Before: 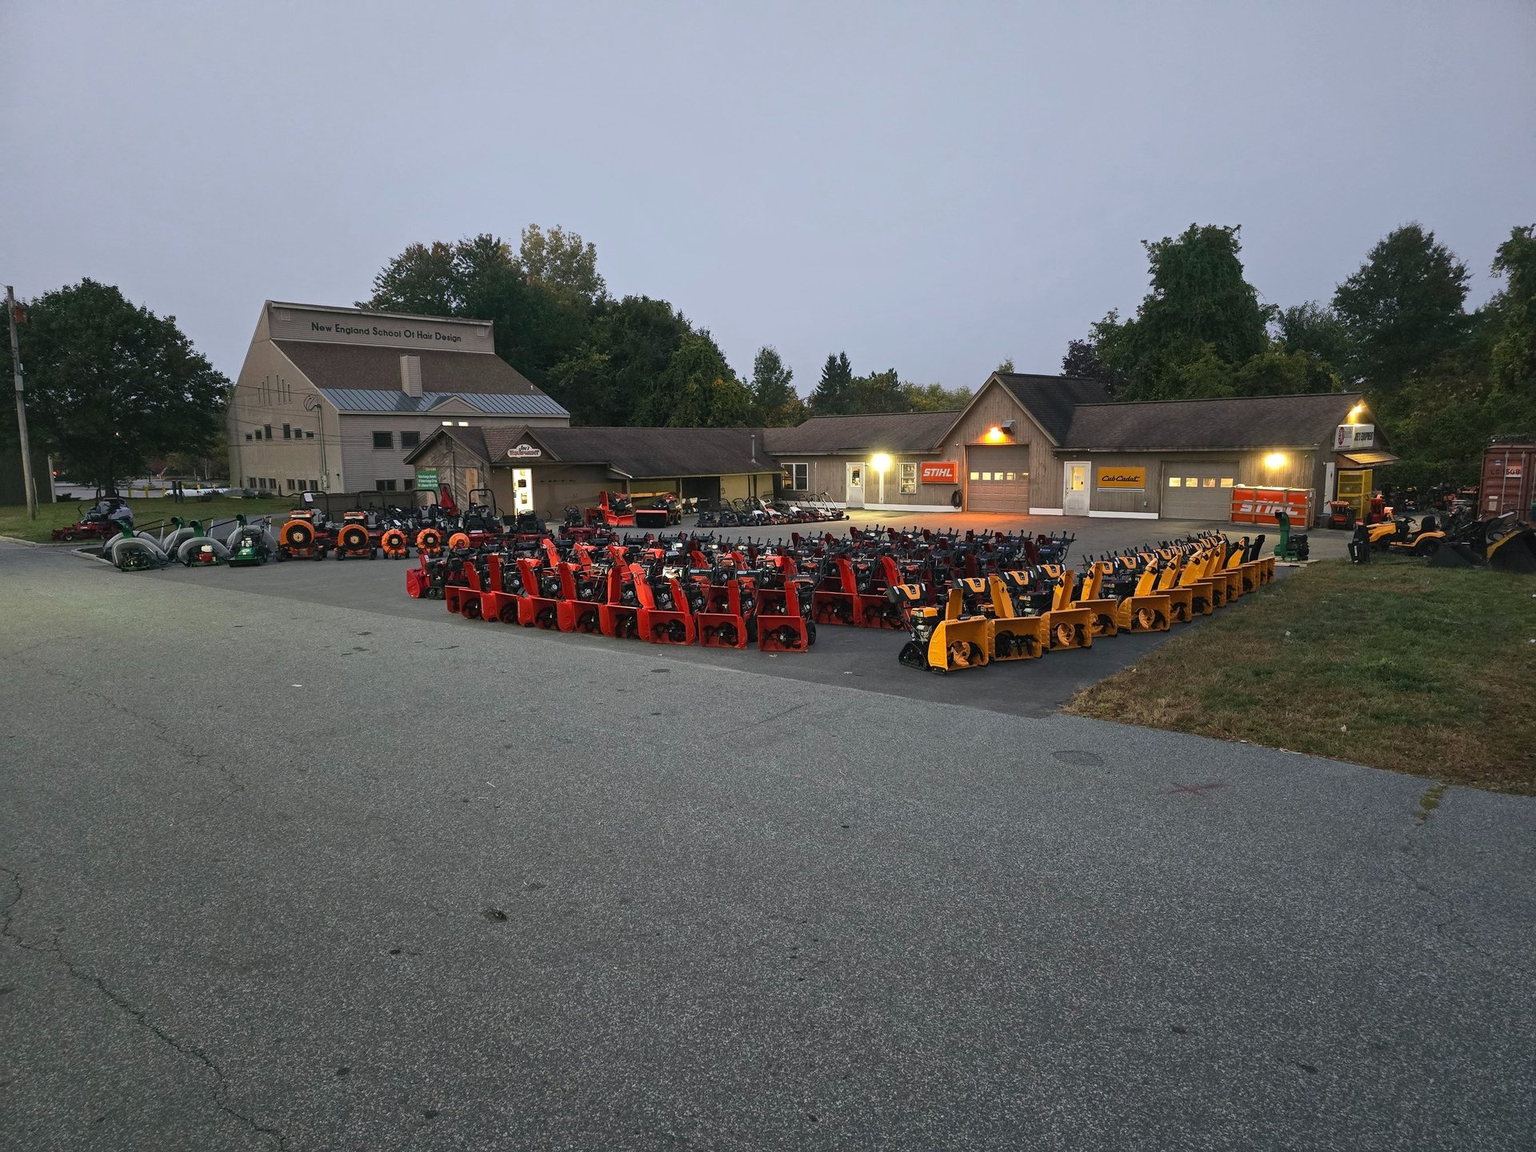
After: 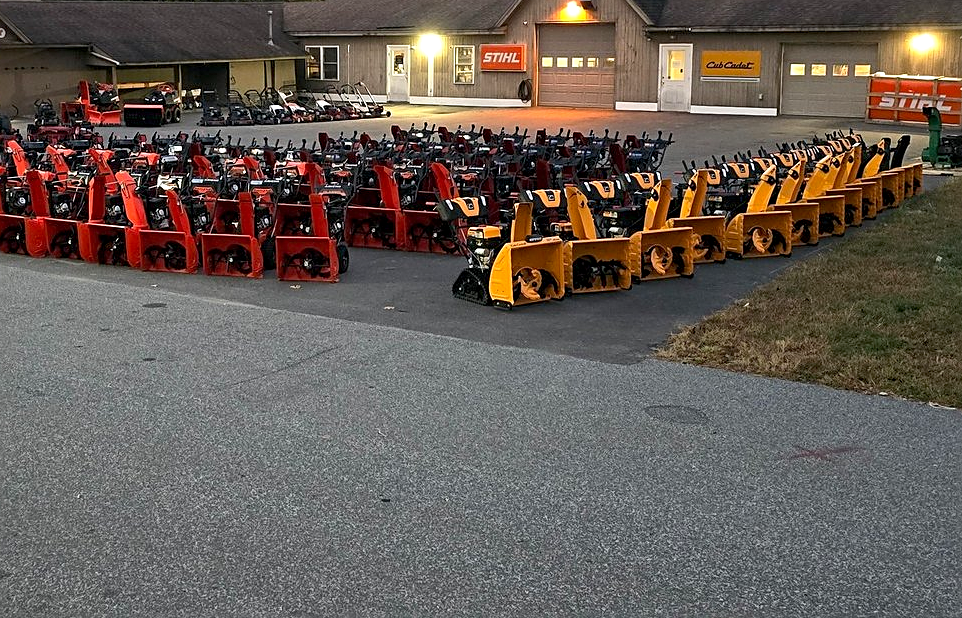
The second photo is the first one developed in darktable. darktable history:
exposure: black level correction 0.005, exposure 0.282 EV, compensate highlight preservation false
sharpen: on, module defaults
crop: left 34.979%, top 37.043%, right 14.892%, bottom 19.972%
